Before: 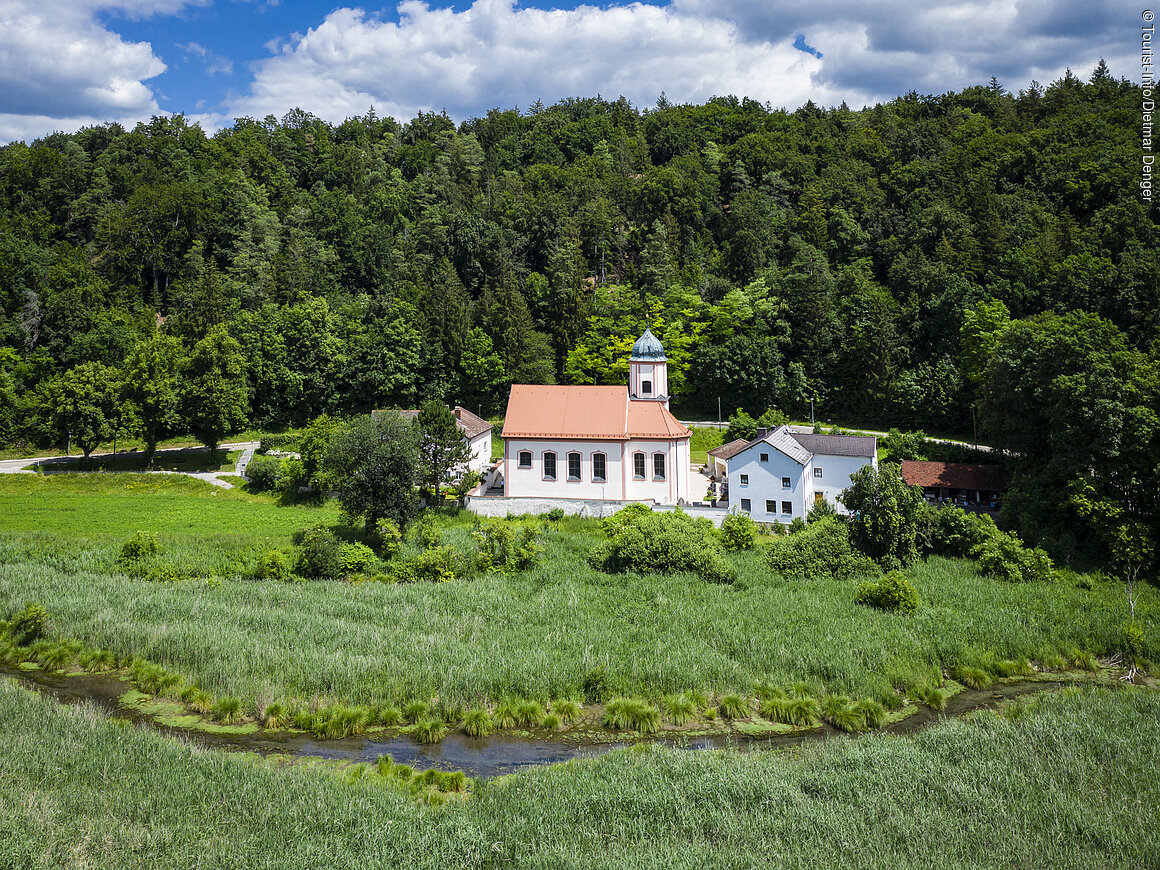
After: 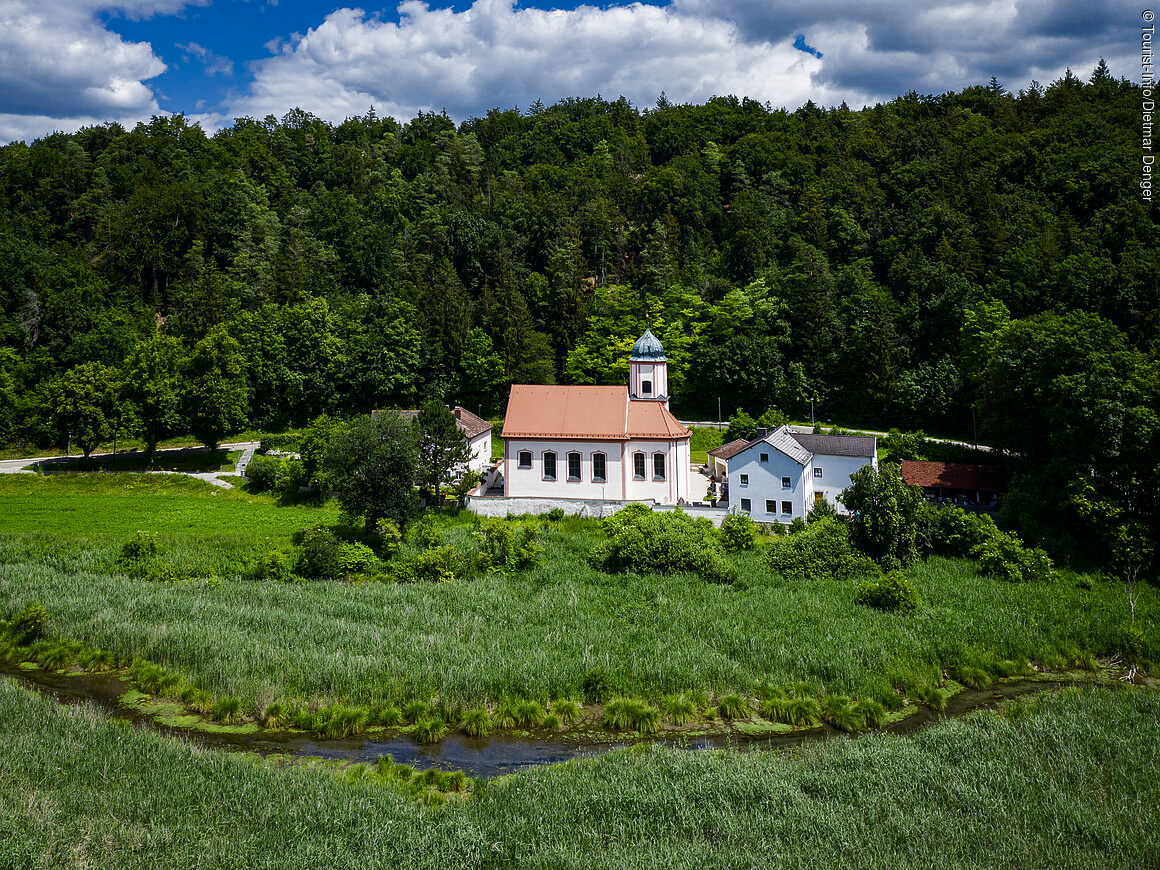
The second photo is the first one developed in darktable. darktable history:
contrast brightness saturation: brightness -0.218, saturation 0.075
